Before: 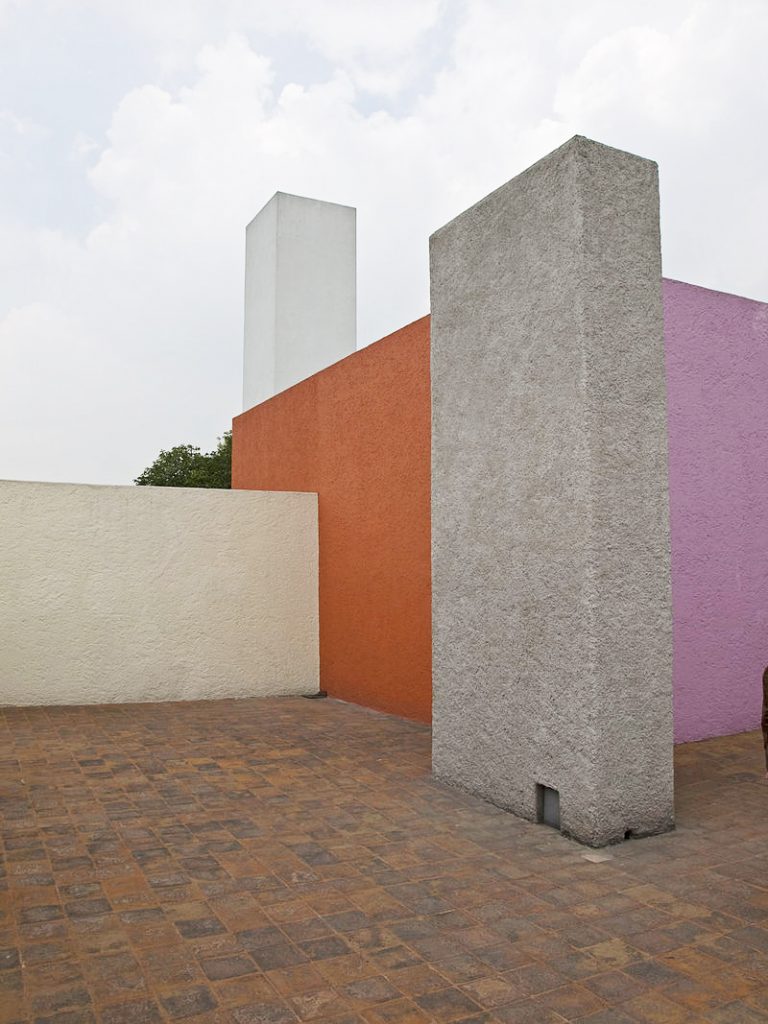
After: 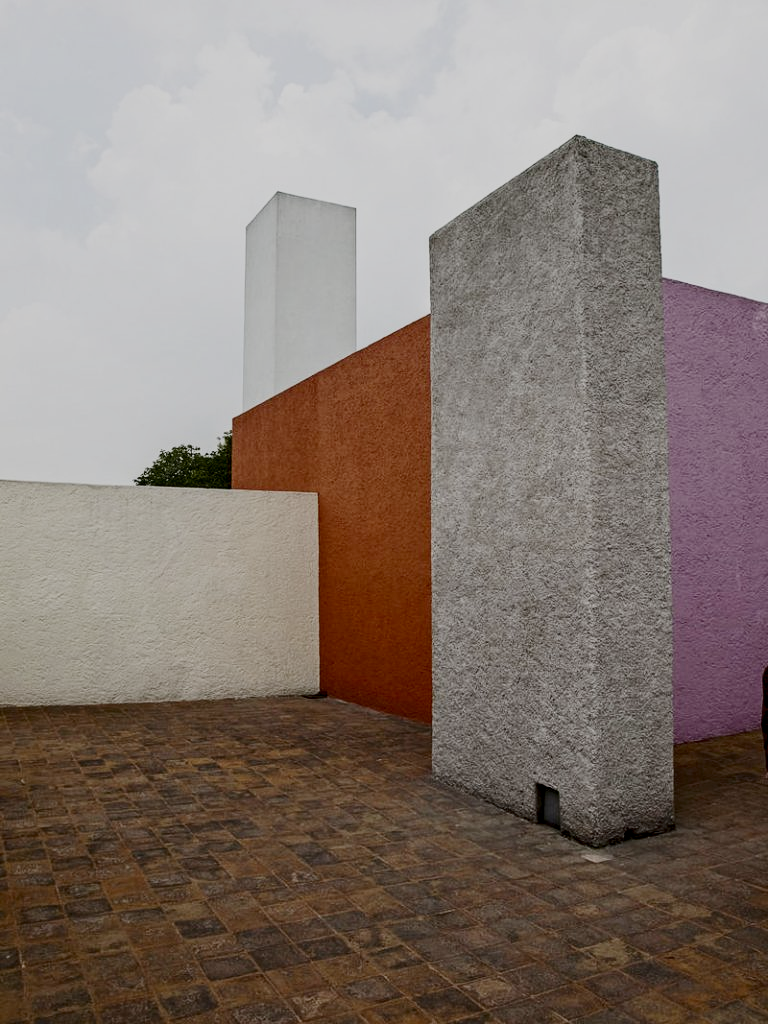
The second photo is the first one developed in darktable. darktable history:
filmic rgb: middle gray luminance 30%, black relative exposure -9 EV, white relative exposure 7 EV, threshold 6 EV, target black luminance 0%, hardness 2.94, latitude 2.04%, contrast 0.963, highlights saturation mix 5%, shadows ↔ highlights balance 12.16%, add noise in highlights 0, preserve chrominance no, color science v3 (2019), use custom middle-gray values true, iterations of high-quality reconstruction 0, contrast in highlights soft, enable highlight reconstruction true
contrast brightness saturation: contrast 0.28
local contrast: on, module defaults
